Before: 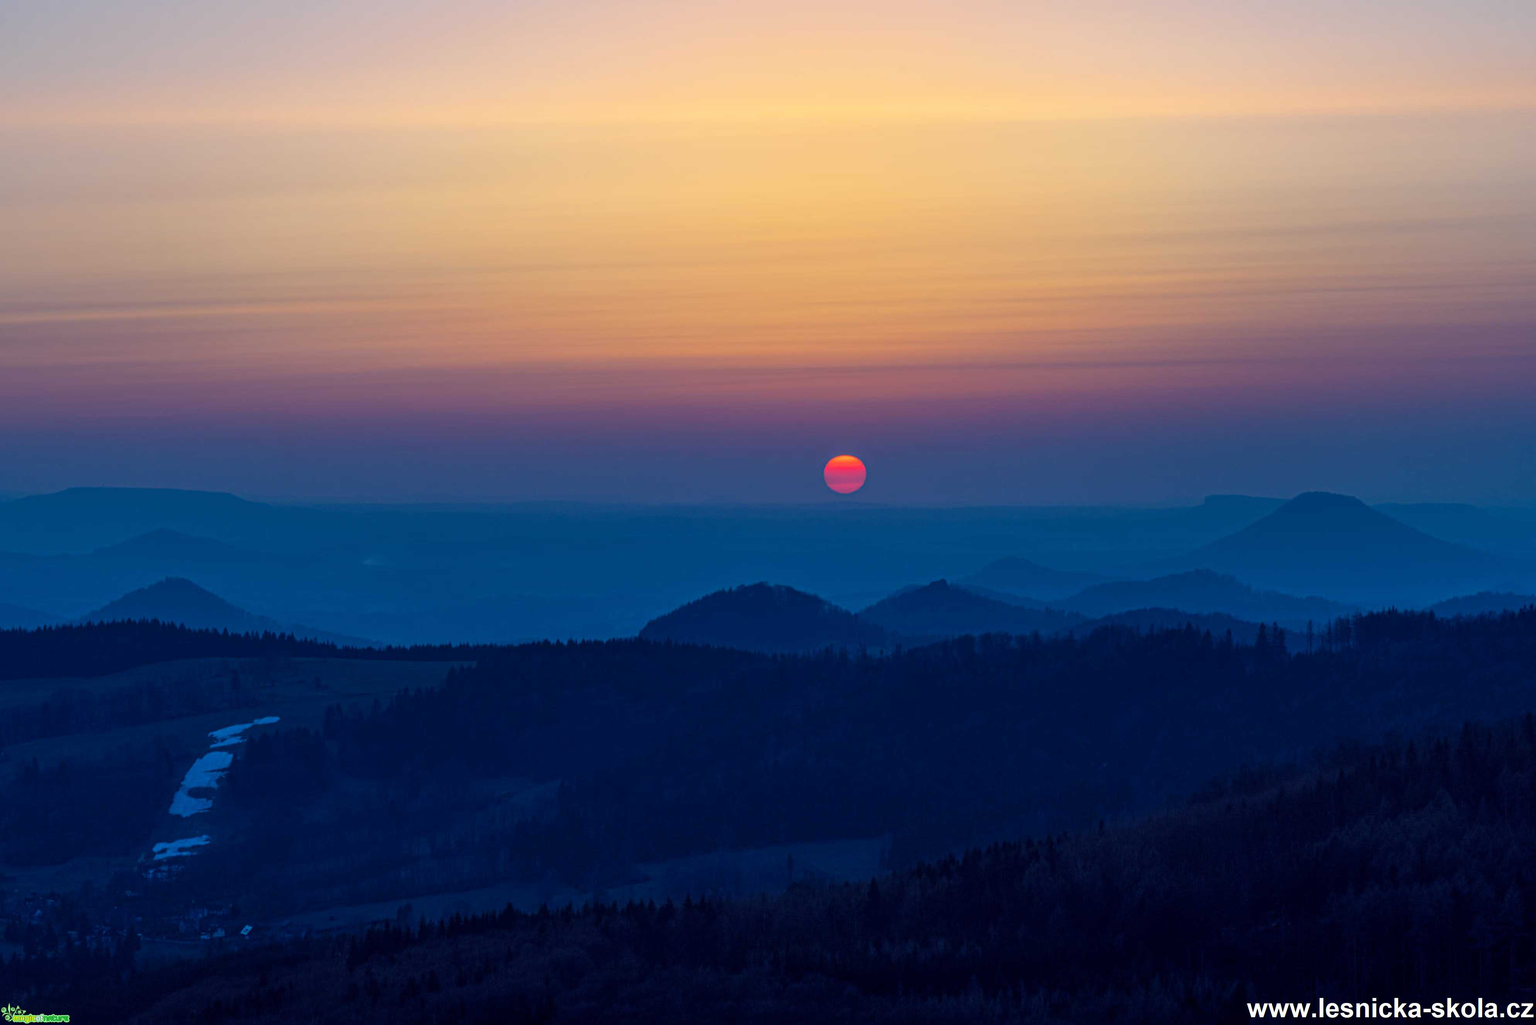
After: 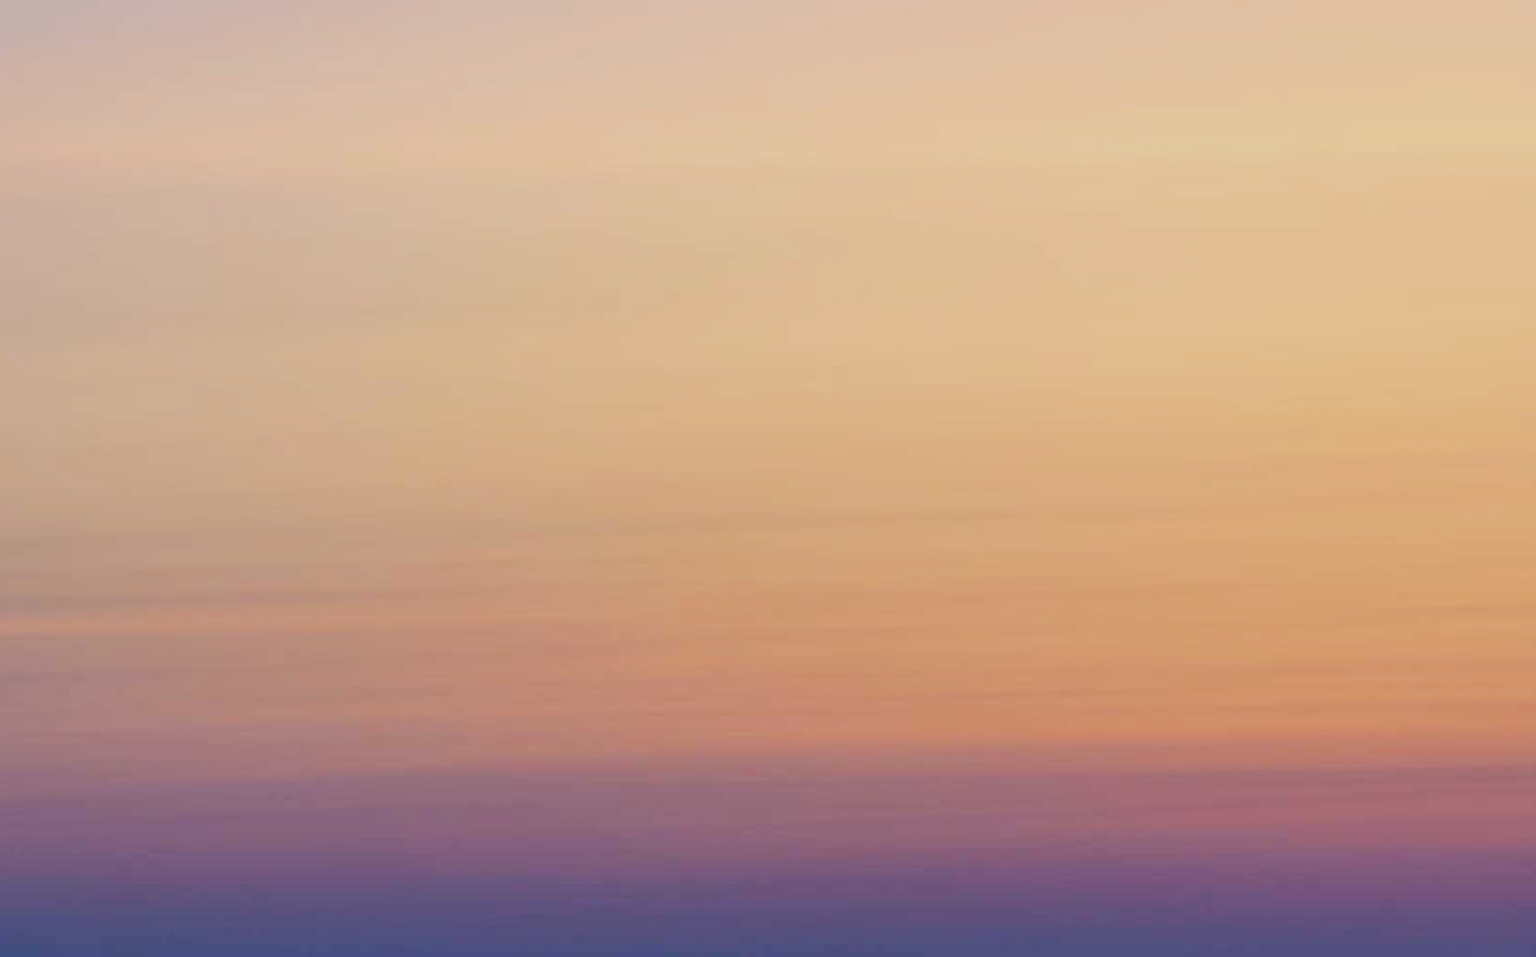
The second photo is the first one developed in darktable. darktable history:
filmic rgb: black relative exposure -13 EV, threshold 3 EV, target white luminance 85%, hardness 6.3, latitude 42.11%, contrast 0.858, shadows ↔ highlights balance 8.63%, color science v4 (2020), enable highlight reconstruction true
tone equalizer: -8 EV -0.417 EV, -7 EV -0.389 EV, -6 EV -0.333 EV, -5 EV -0.222 EV, -3 EV 0.222 EV, -2 EV 0.333 EV, -1 EV 0.389 EV, +0 EV 0.417 EV, edges refinement/feathering 500, mask exposure compensation -1.25 EV, preserve details no
crop: left 15.452%, top 5.459%, right 43.956%, bottom 56.62%
